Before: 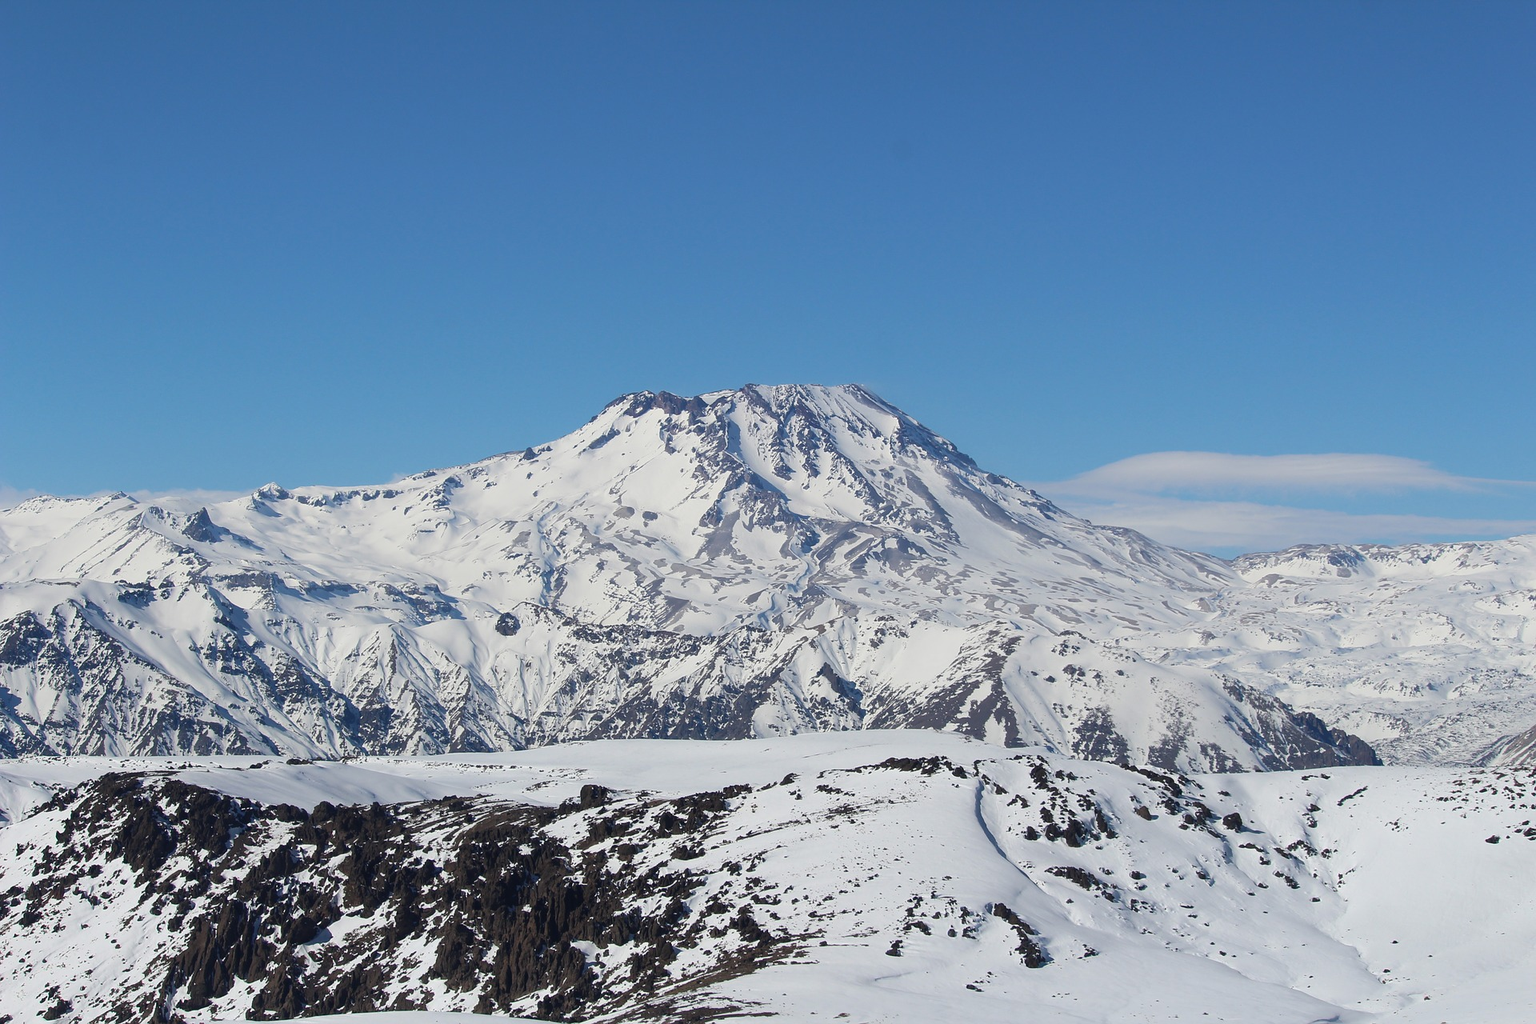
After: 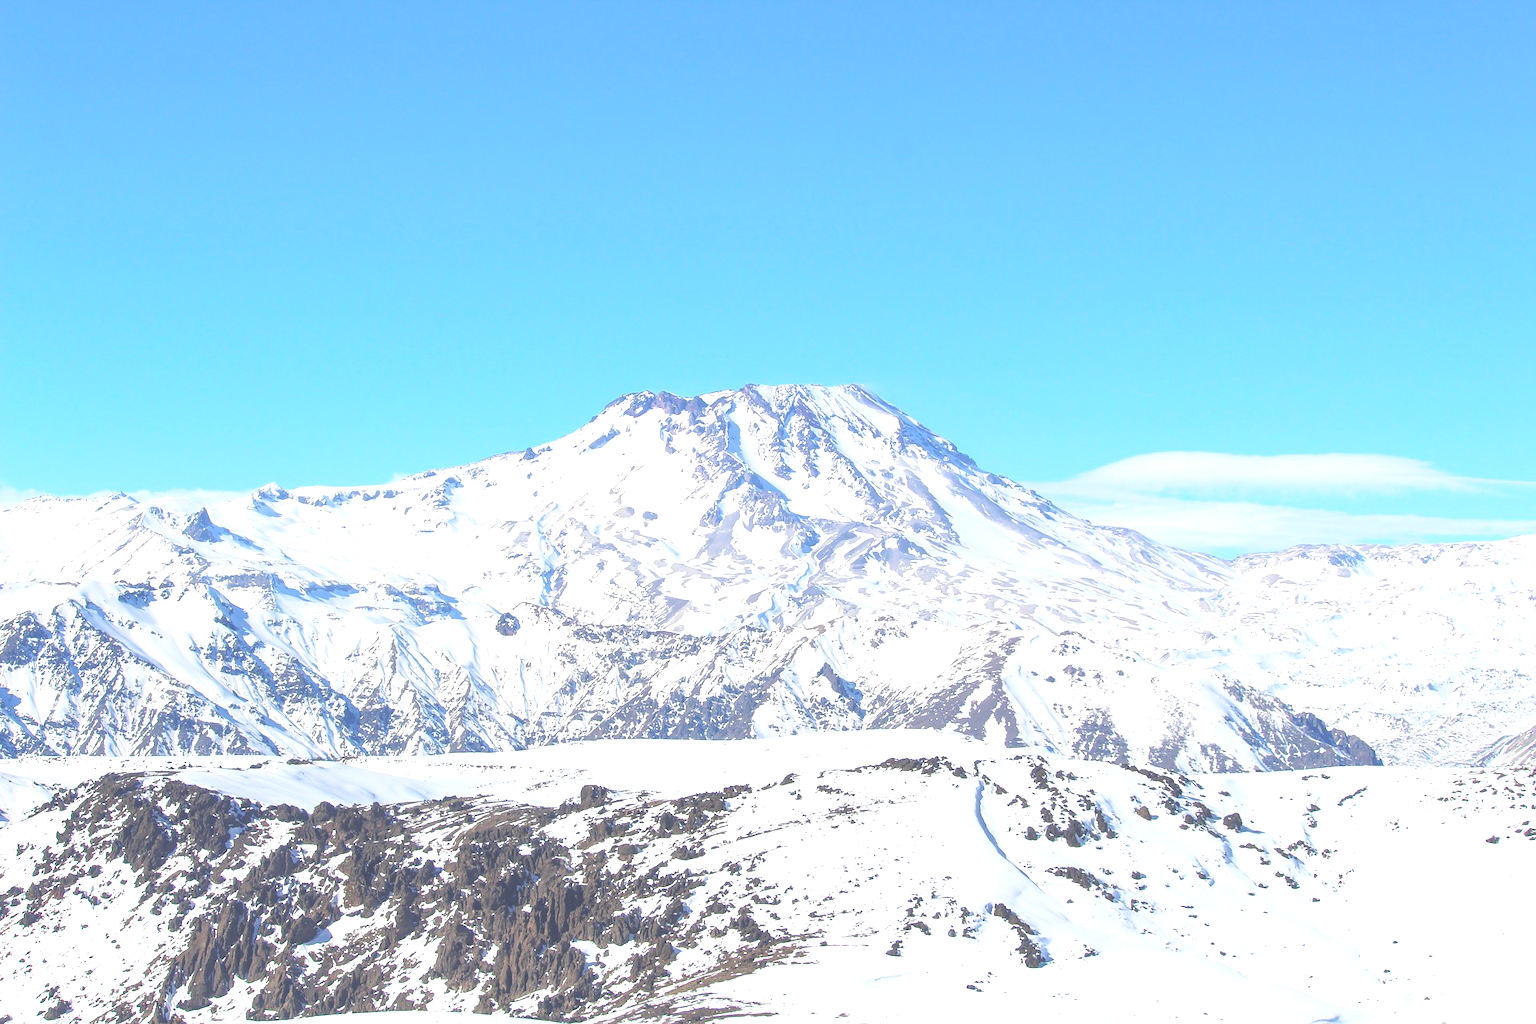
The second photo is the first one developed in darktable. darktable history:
local contrast: highlights 45%, shadows 7%, detail 98%
contrast brightness saturation: contrast 0.097, brightness 0.294, saturation 0.144
exposure: exposure 1.23 EV, compensate exposure bias true, compensate highlight preservation false
shadows and highlights: shadows 19.98, highlights -19.49, soften with gaussian
